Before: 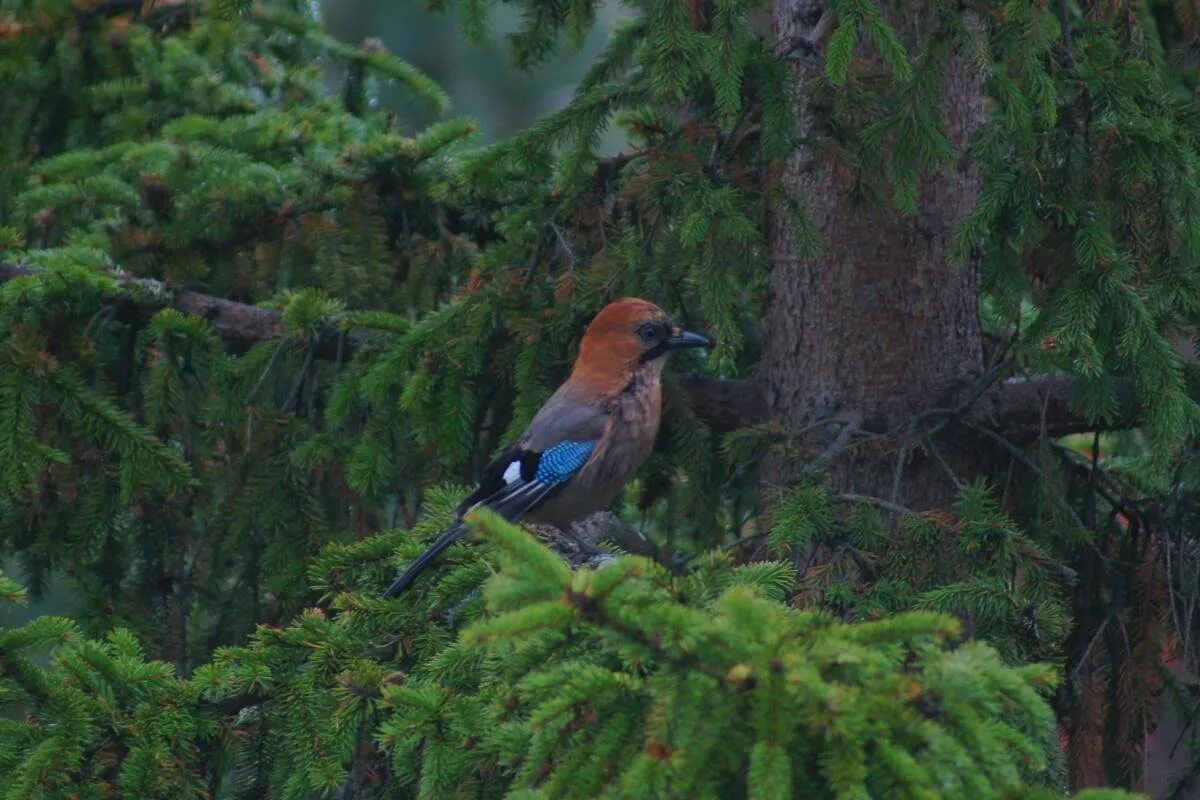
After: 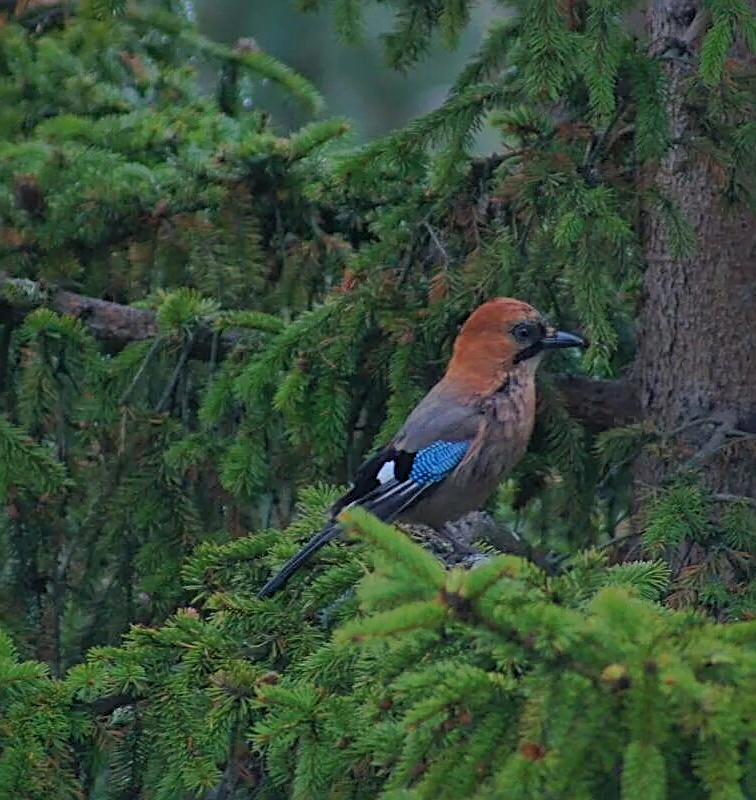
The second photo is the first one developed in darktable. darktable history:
crop: left 10.549%, right 26.443%
shadows and highlights: on, module defaults
levels: levels [0.016, 0.484, 0.953]
exposure: black level correction 0.001, exposure -0.201 EV, compensate highlight preservation false
sharpen: radius 2.56, amount 0.646
